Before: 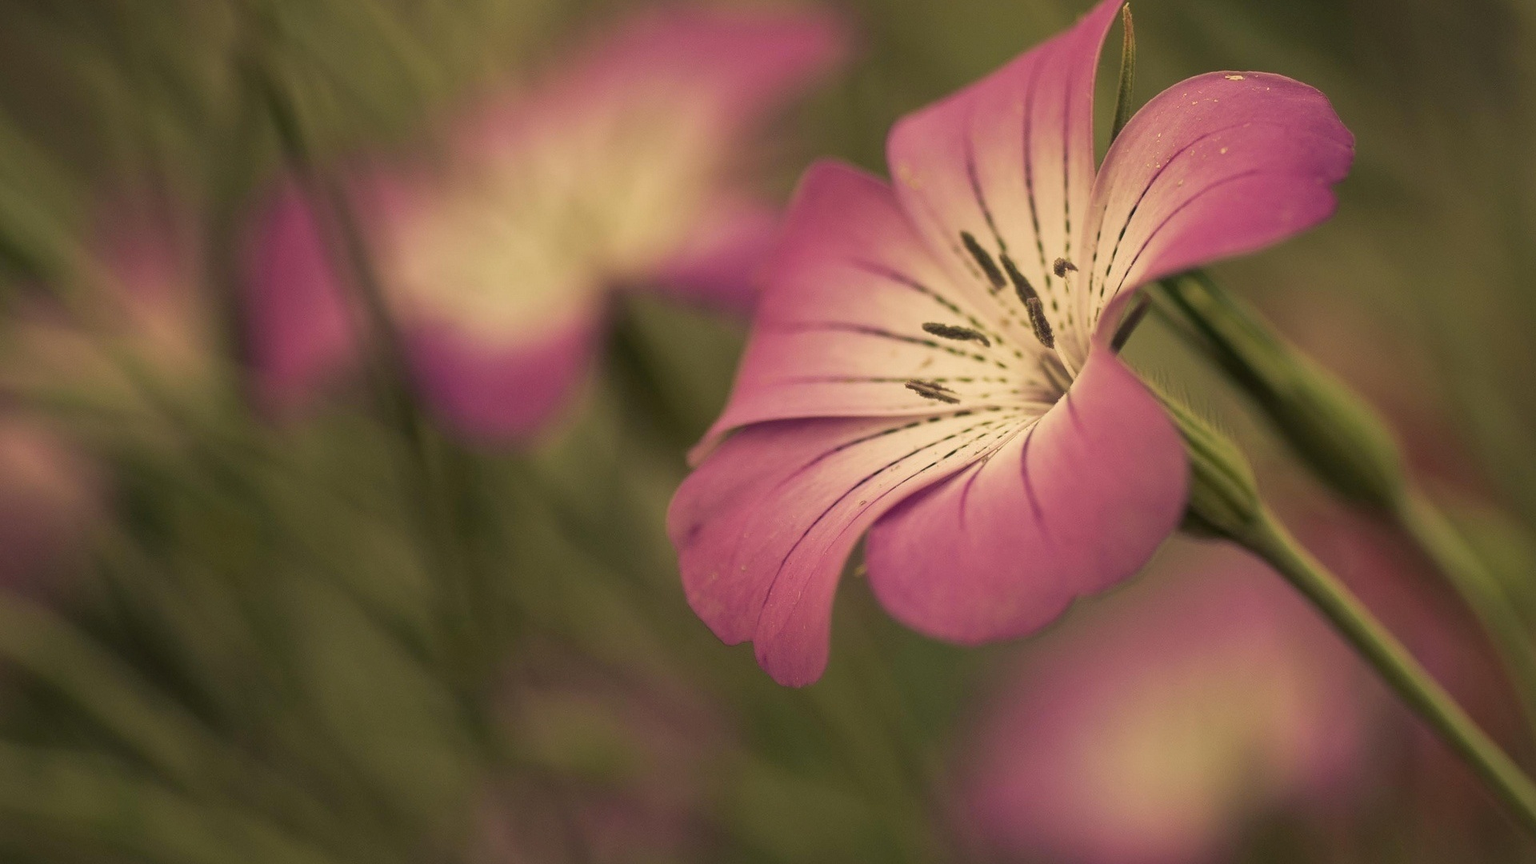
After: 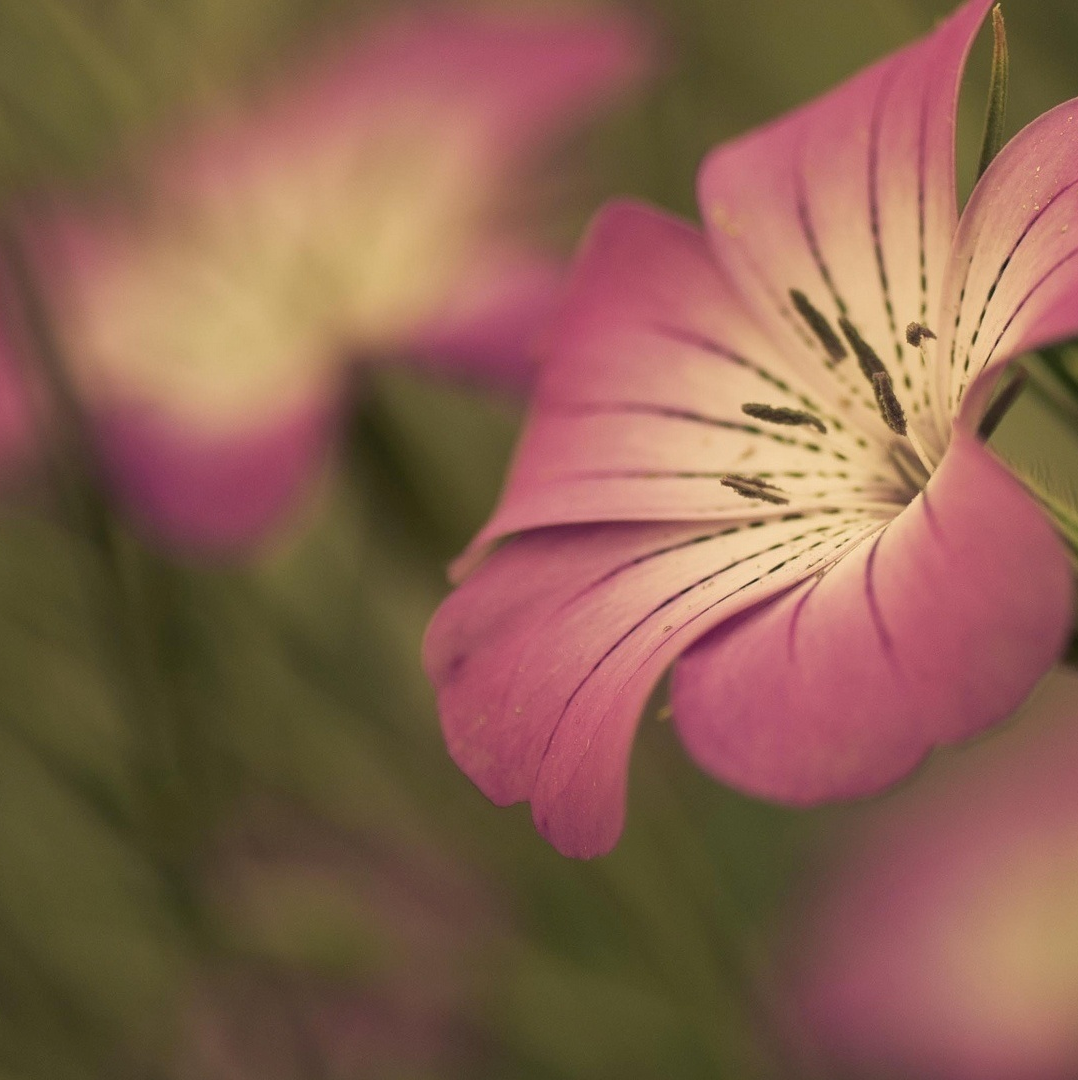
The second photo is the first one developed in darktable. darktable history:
crop: left 21.408%, right 22.442%
